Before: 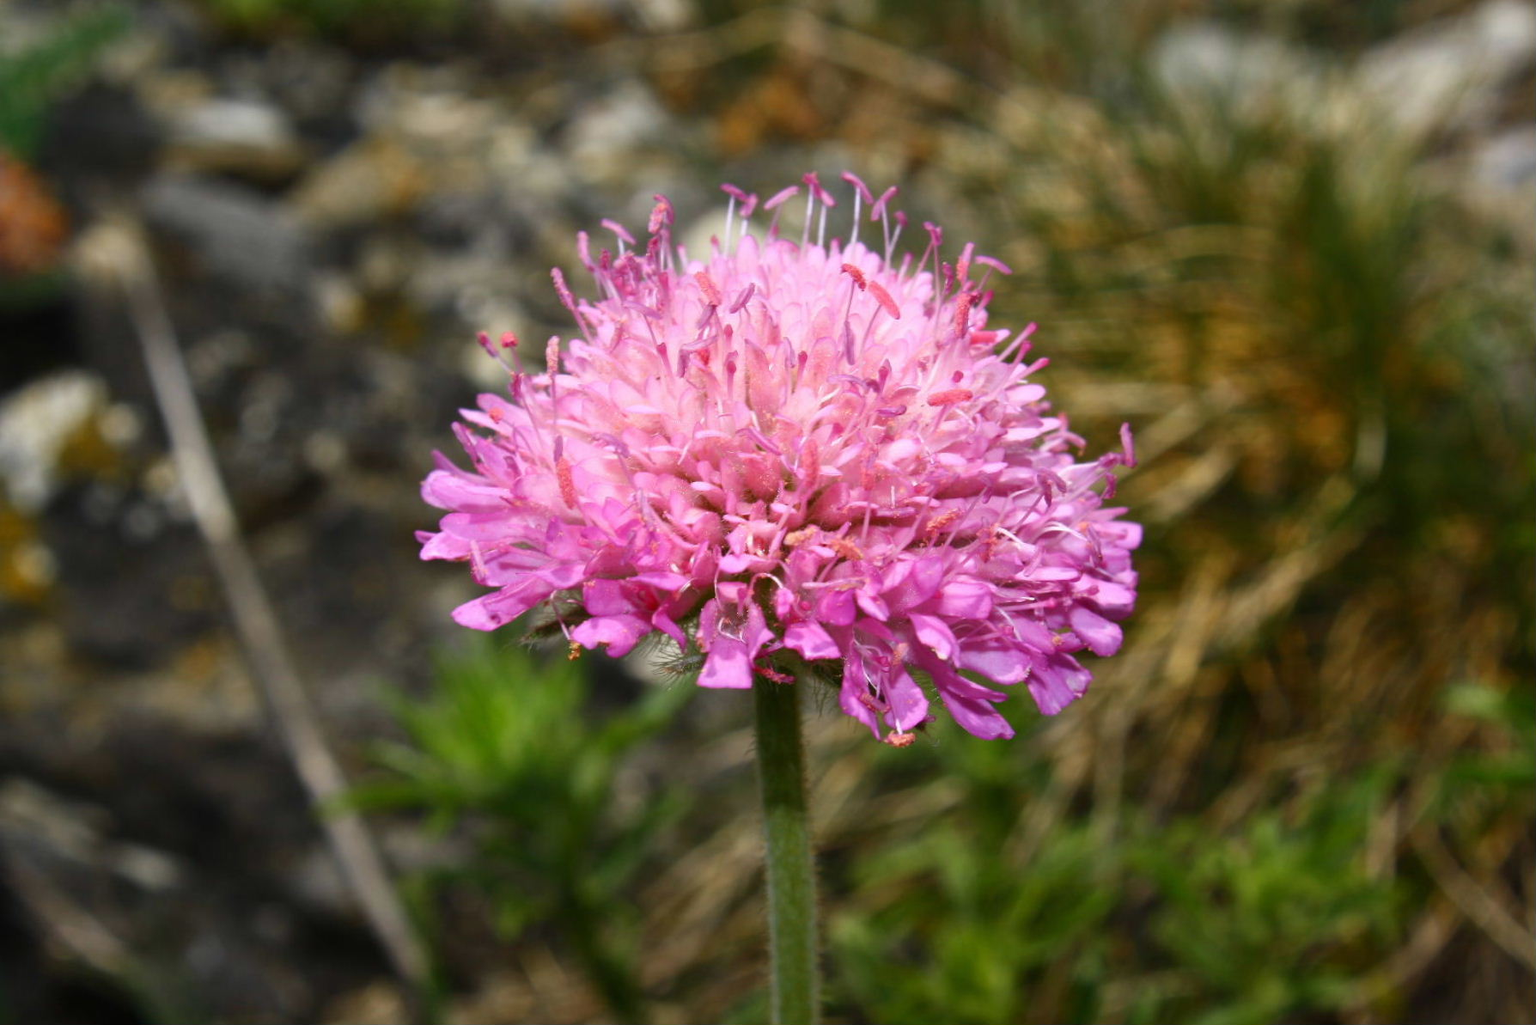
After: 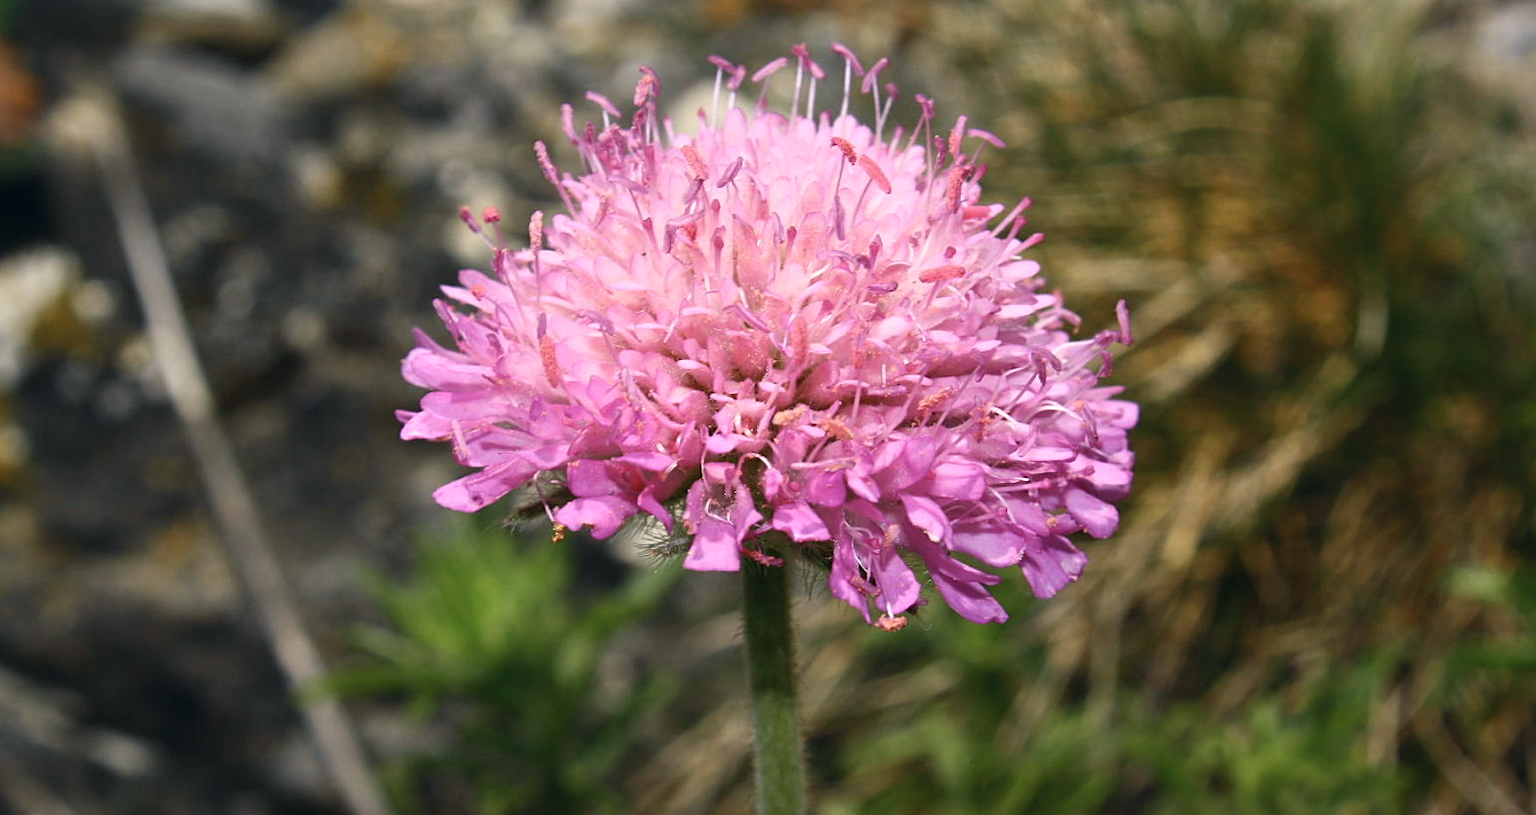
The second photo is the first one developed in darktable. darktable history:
sharpen: amount 0.499
contrast brightness saturation: contrast 0.1, brightness 0.038, saturation 0.088
color correction: highlights a* 2.92, highlights b* 5.03, shadows a* -2.63, shadows b* -4.94, saturation 0.789
crop and rotate: left 1.871%, top 12.695%, right 0.294%, bottom 9.366%
